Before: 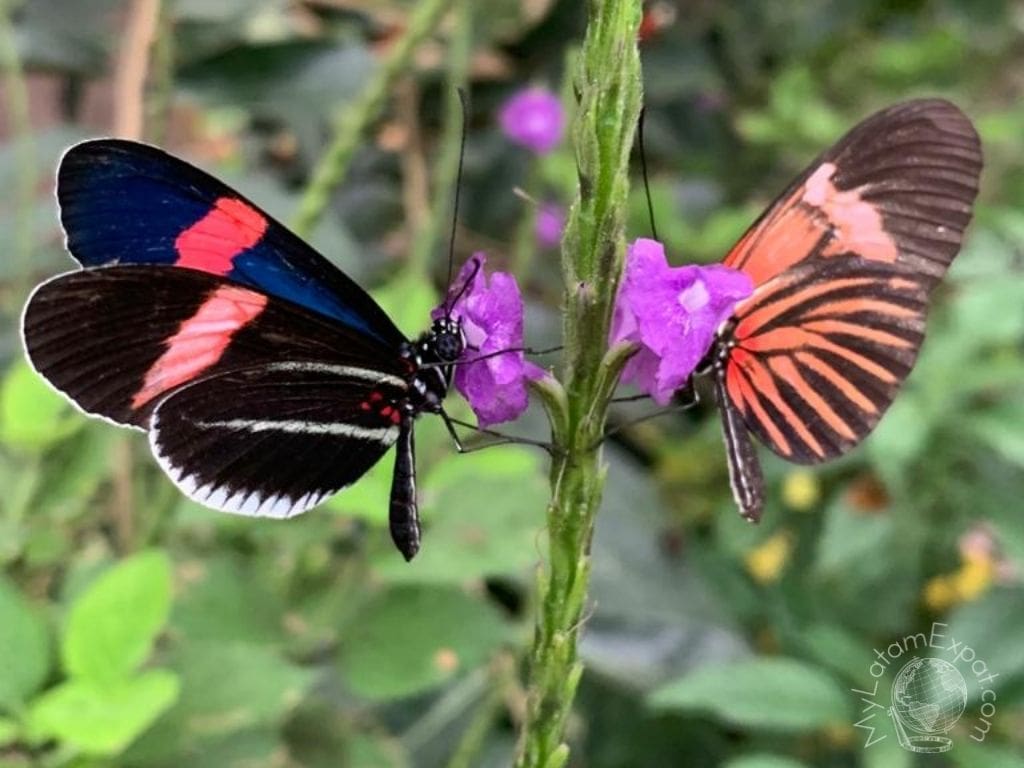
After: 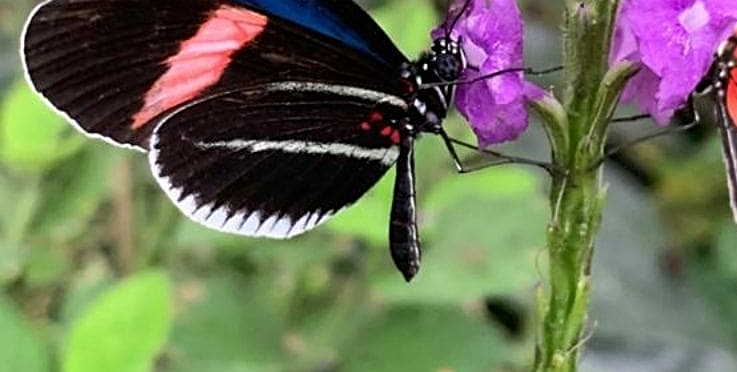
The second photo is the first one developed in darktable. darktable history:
crop: top 36.498%, right 27.964%, bottom 14.995%
levels: mode automatic
sharpen: on, module defaults
